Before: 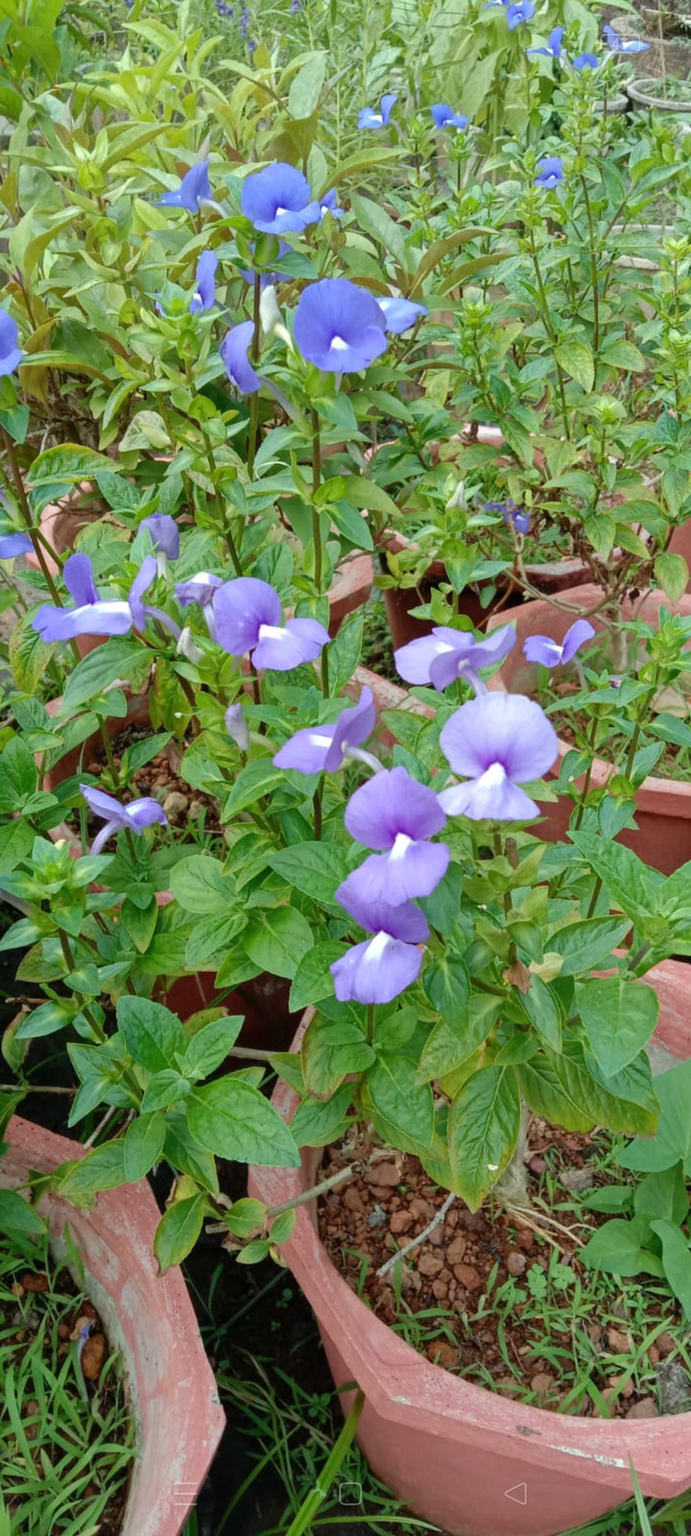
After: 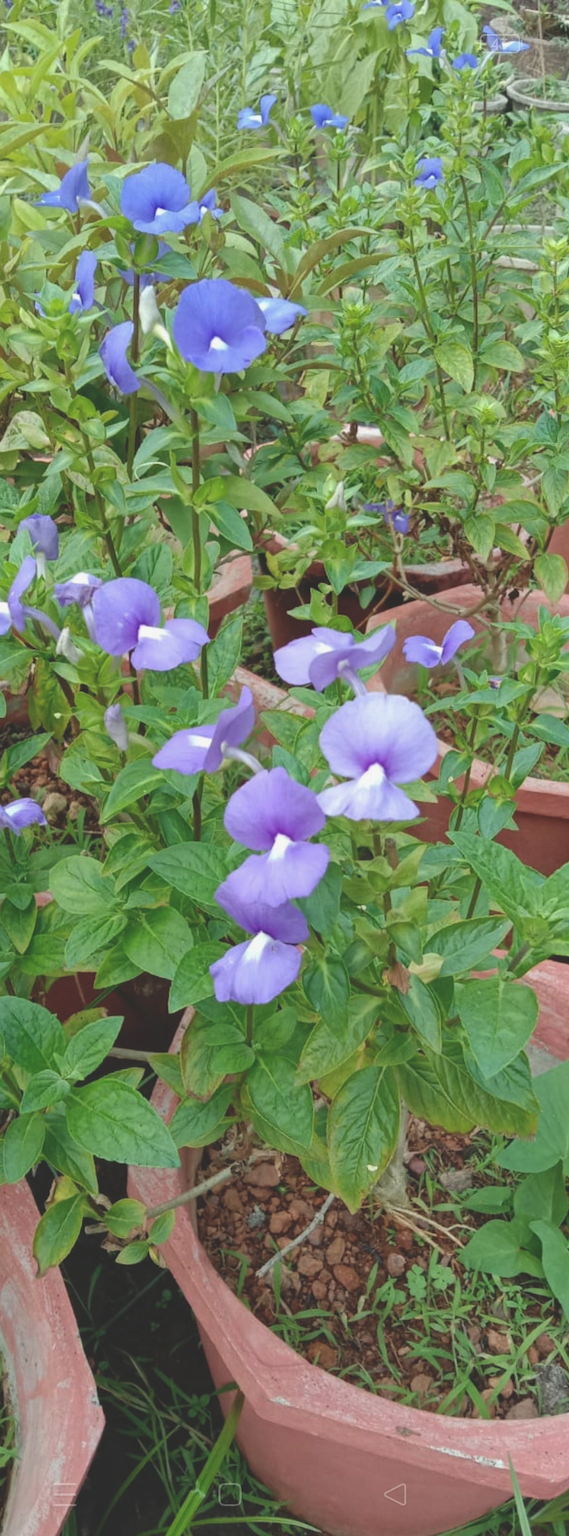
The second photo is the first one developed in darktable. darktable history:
exposure: black level correction -0.025, exposure -0.117 EV, compensate highlight preservation false
crop: left 17.582%, bottom 0.031%
